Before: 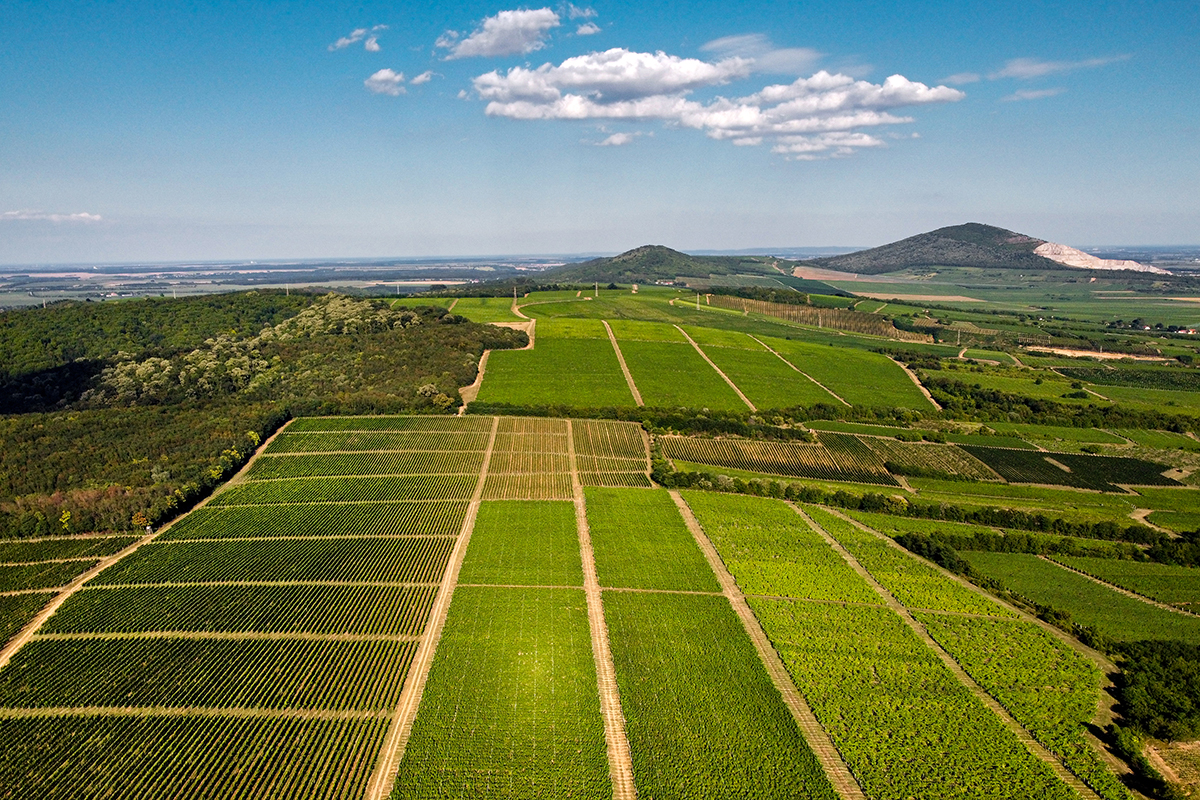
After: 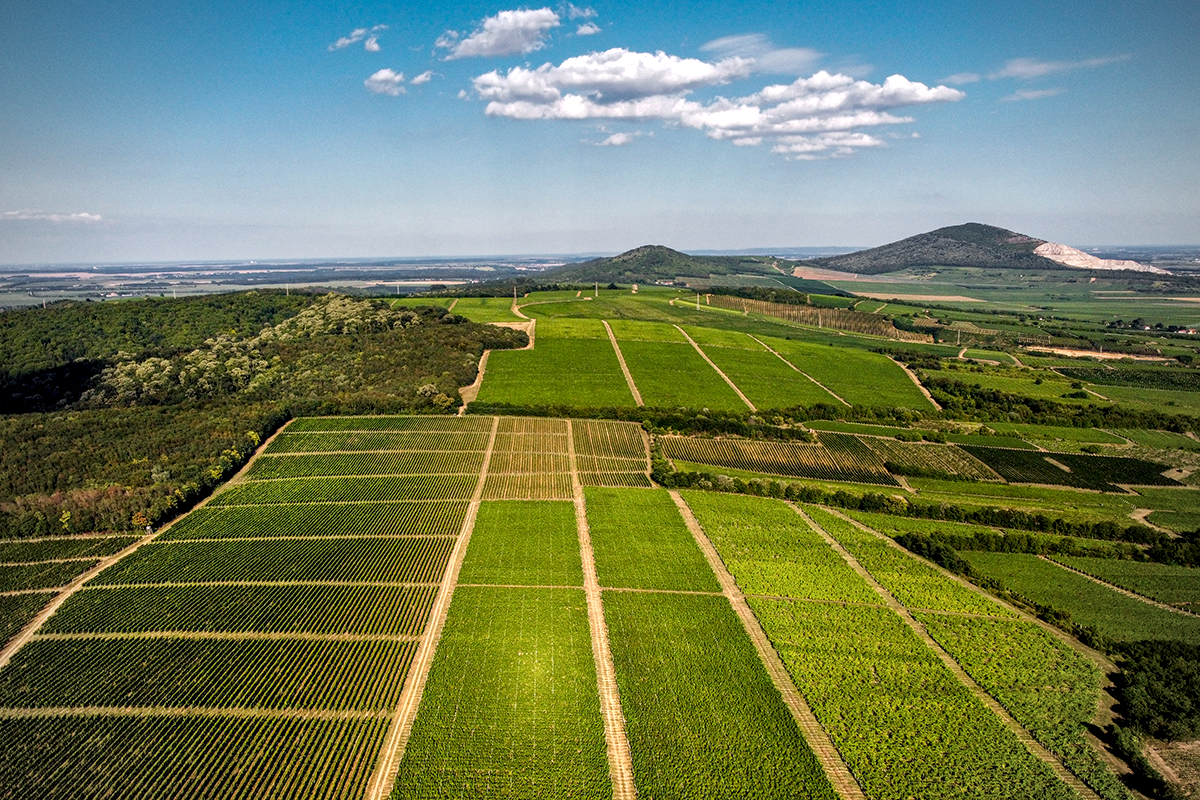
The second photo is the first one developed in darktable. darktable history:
local contrast: detail 130%
vignetting: fall-off radius 63.6%
